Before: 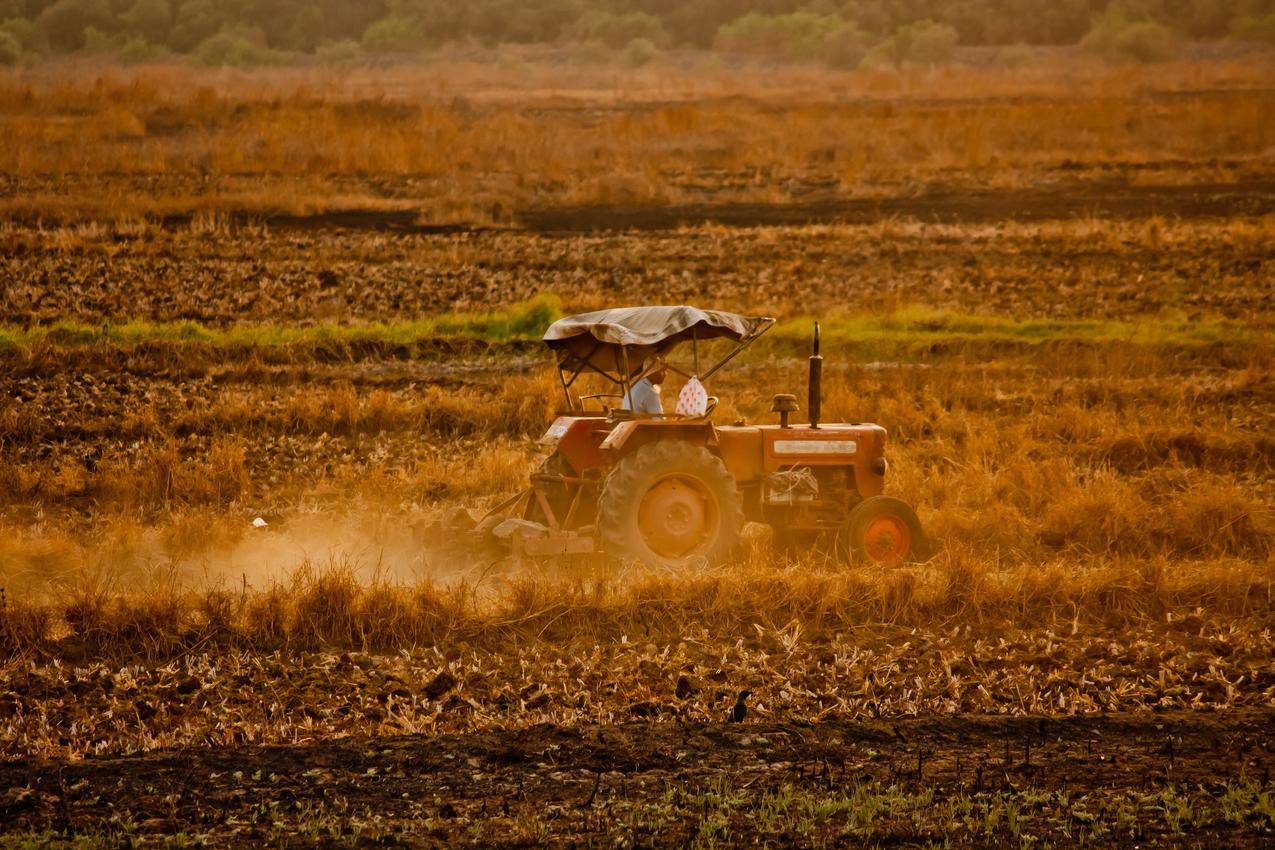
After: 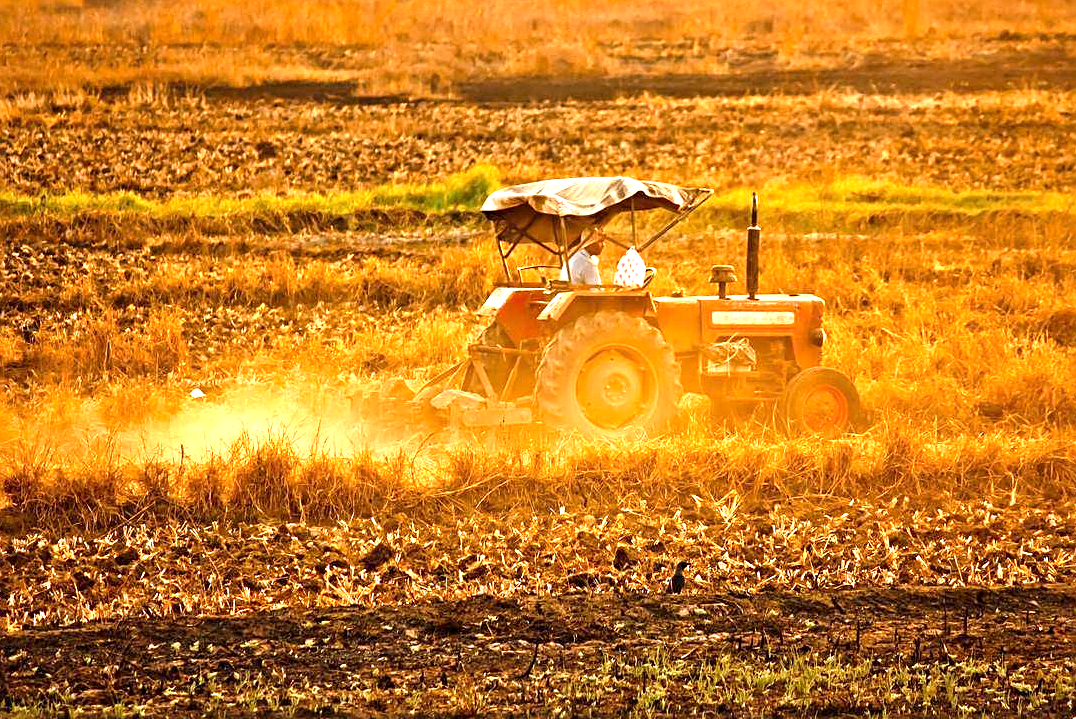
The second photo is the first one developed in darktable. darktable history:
crop and rotate: left 4.864%, top 15.311%, right 10.696%
exposure: black level correction 0.001, exposure 1.736 EV, compensate exposure bias true, compensate highlight preservation false
sharpen: on, module defaults
